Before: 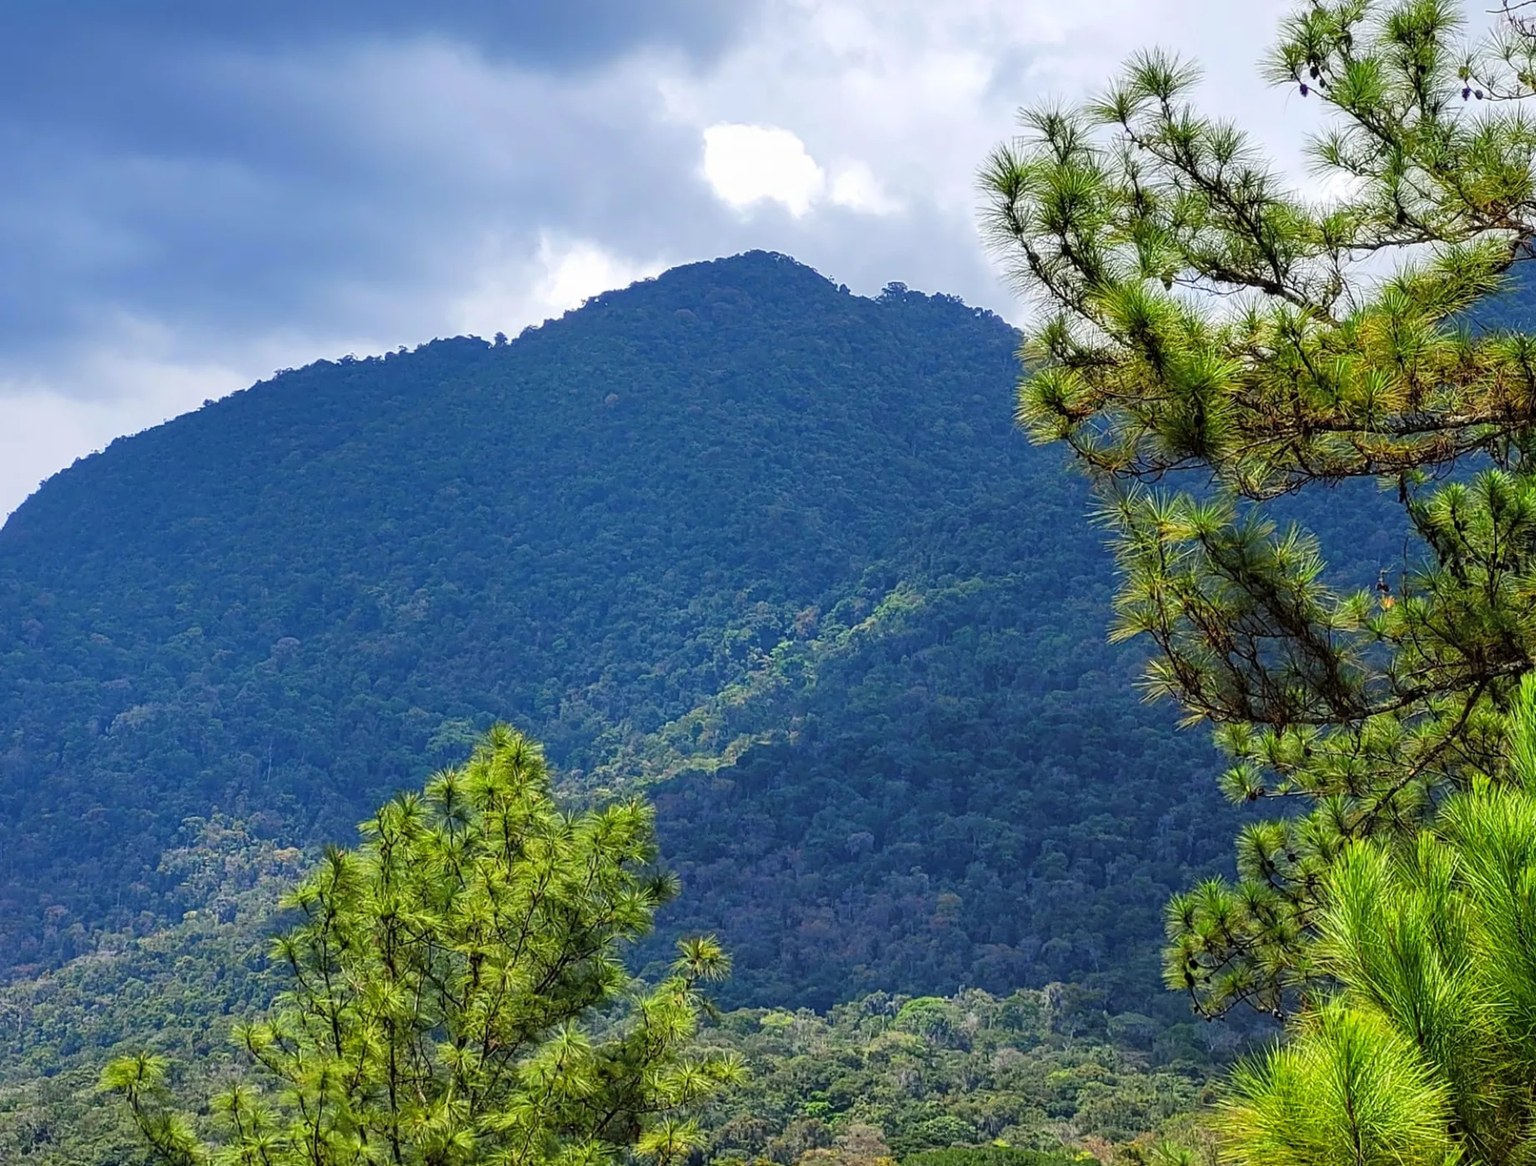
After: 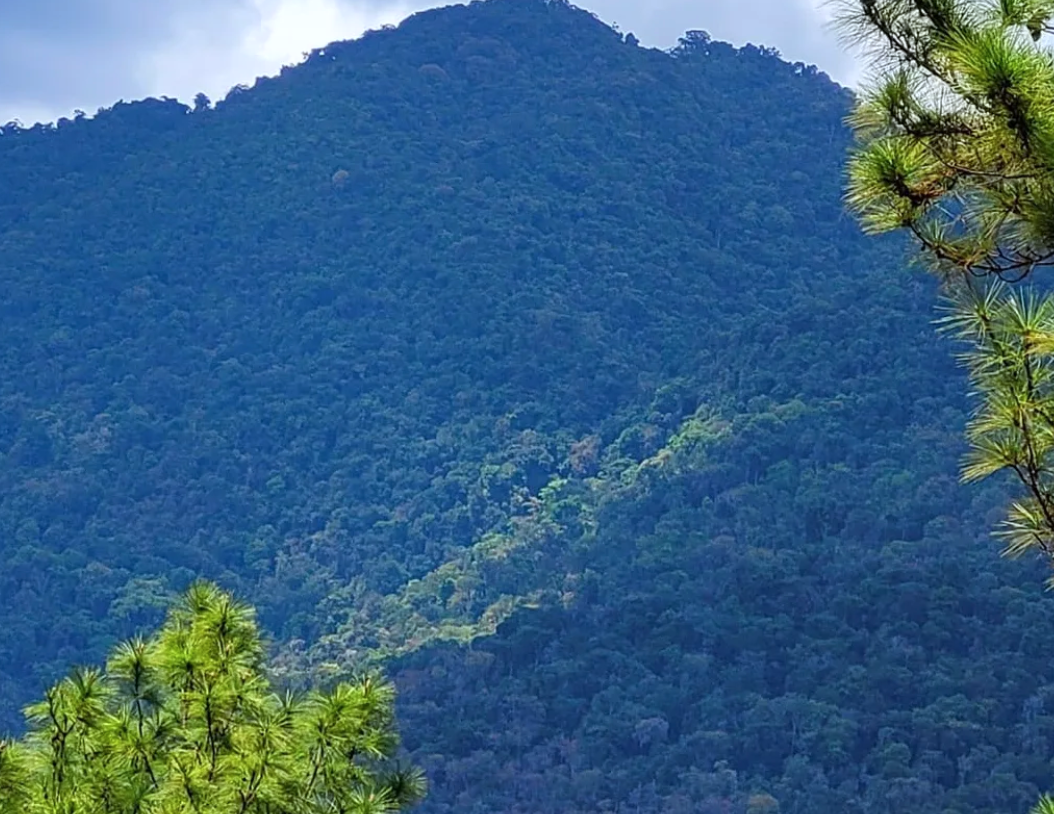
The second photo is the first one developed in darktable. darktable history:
color calibration: x 0.355, y 0.367, temperature 4680.46 K
crop and rotate: left 22.111%, top 22.114%, right 22.972%, bottom 21.998%
